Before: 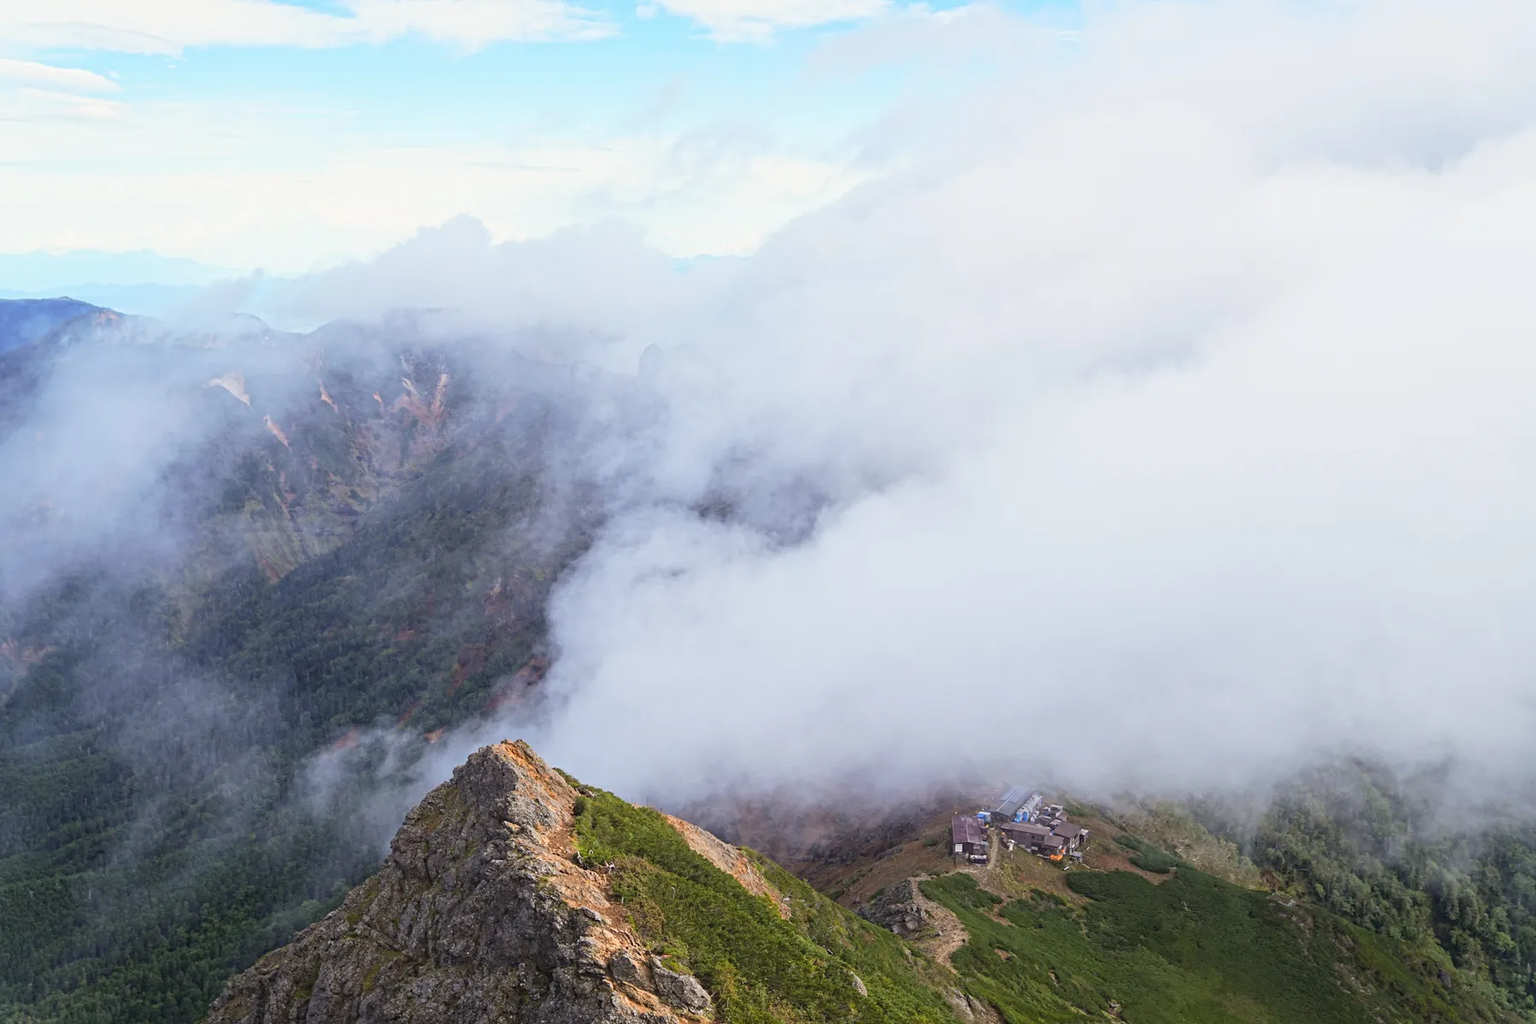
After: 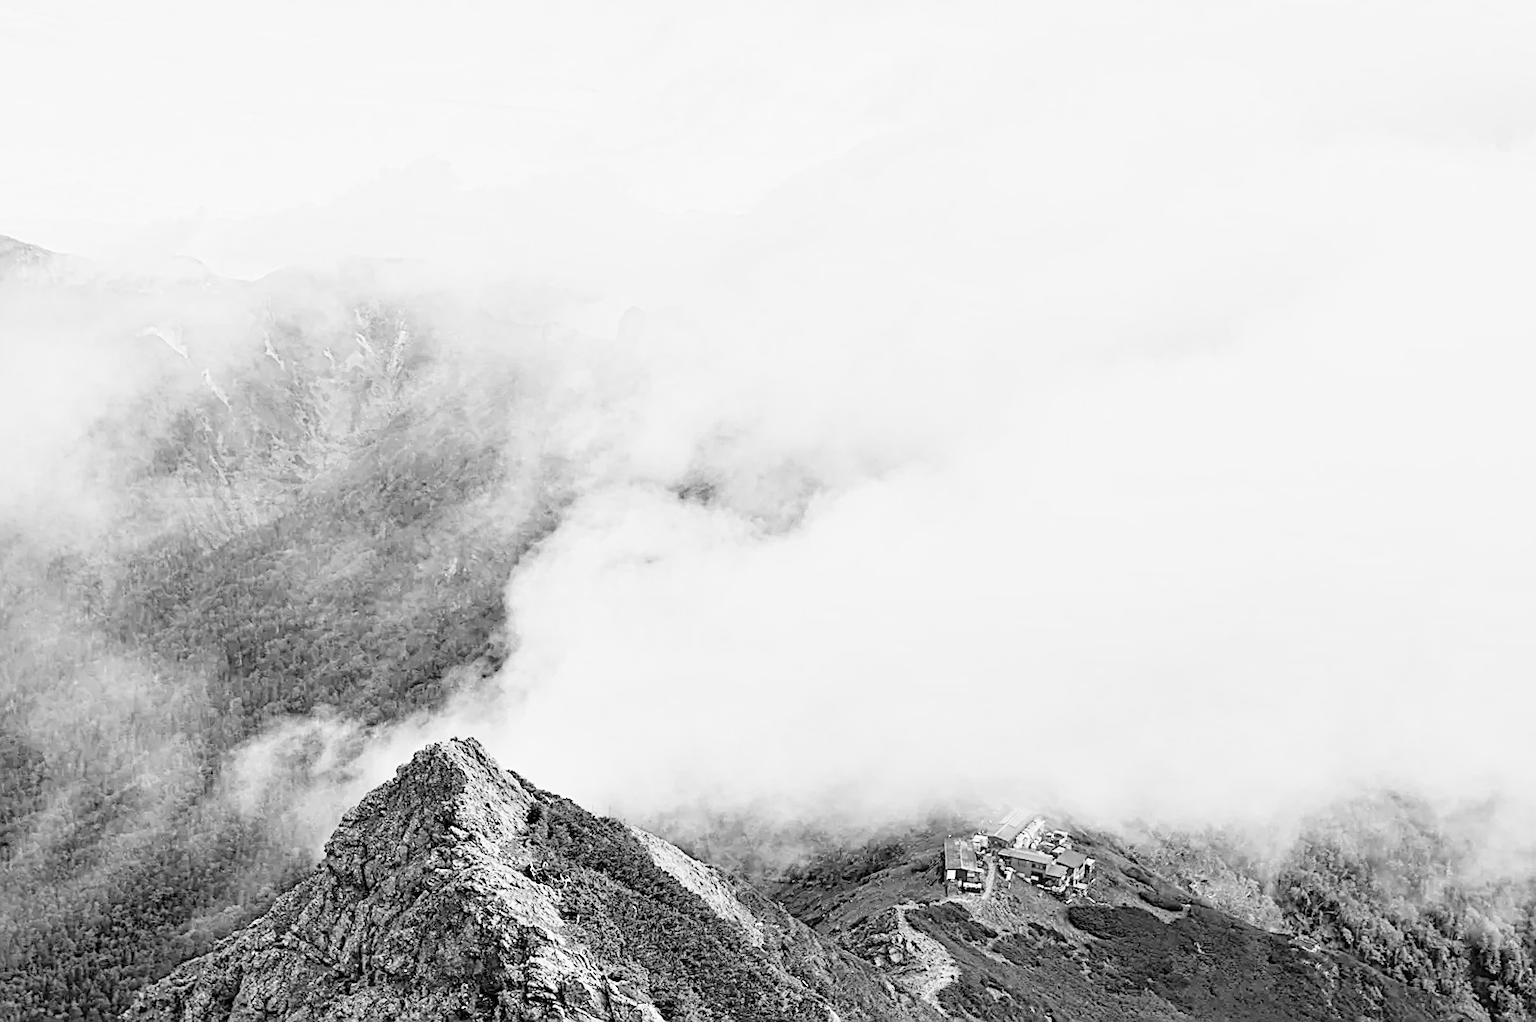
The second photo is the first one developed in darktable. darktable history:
exposure: black level correction 0, exposure 0.699 EV, compensate highlight preservation false
crop and rotate: angle -2.1°, left 3.096%, top 3.752%, right 1.361%, bottom 0.749%
filmic rgb: black relative exposure -7.65 EV, white relative exposure 4.56 EV, hardness 3.61, contrast 1.052, preserve chrominance no, color science v4 (2020), contrast in shadows soft, contrast in highlights soft
contrast brightness saturation: contrast 0.064, brightness -0.012, saturation -0.23
levels: levels [0, 0.43, 0.984]
contrast equalizer: octaves 7, y [[0.6 ×6], [0.55 ×6], [0 ×6], [0 ×6], [0 ×6]]
color calibration: output gray [0.253, 0.26, 0.487, 0], illuminant custom, x 0.432, y 0.394, temperature 3061.75 K
sharpen: on, module defaults
